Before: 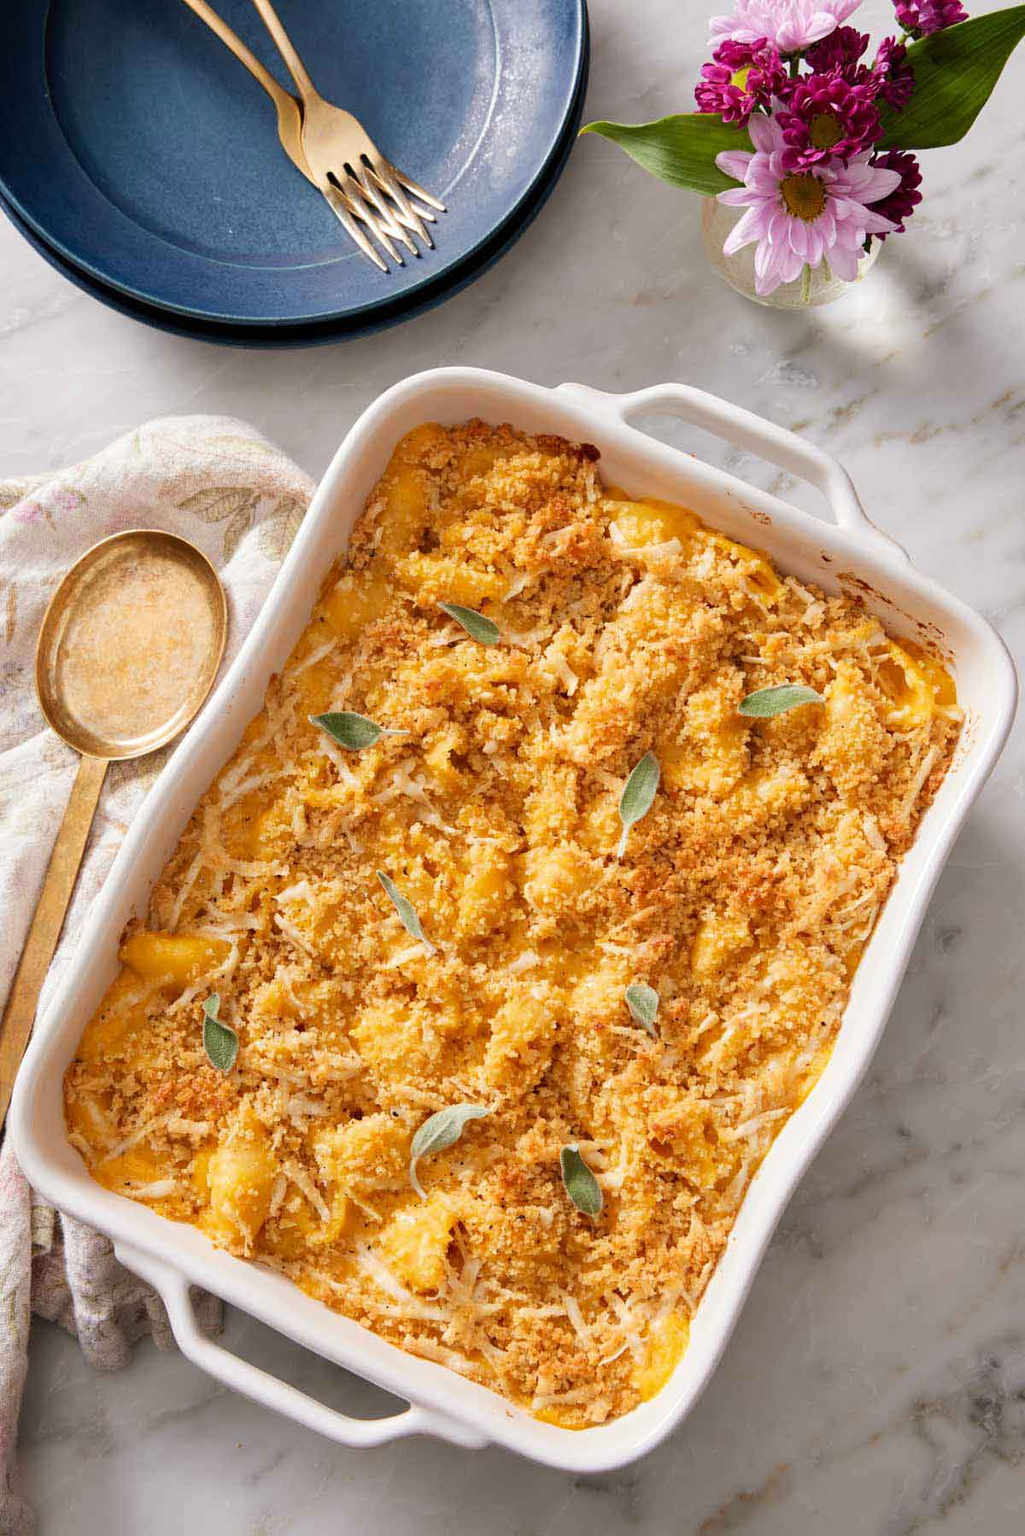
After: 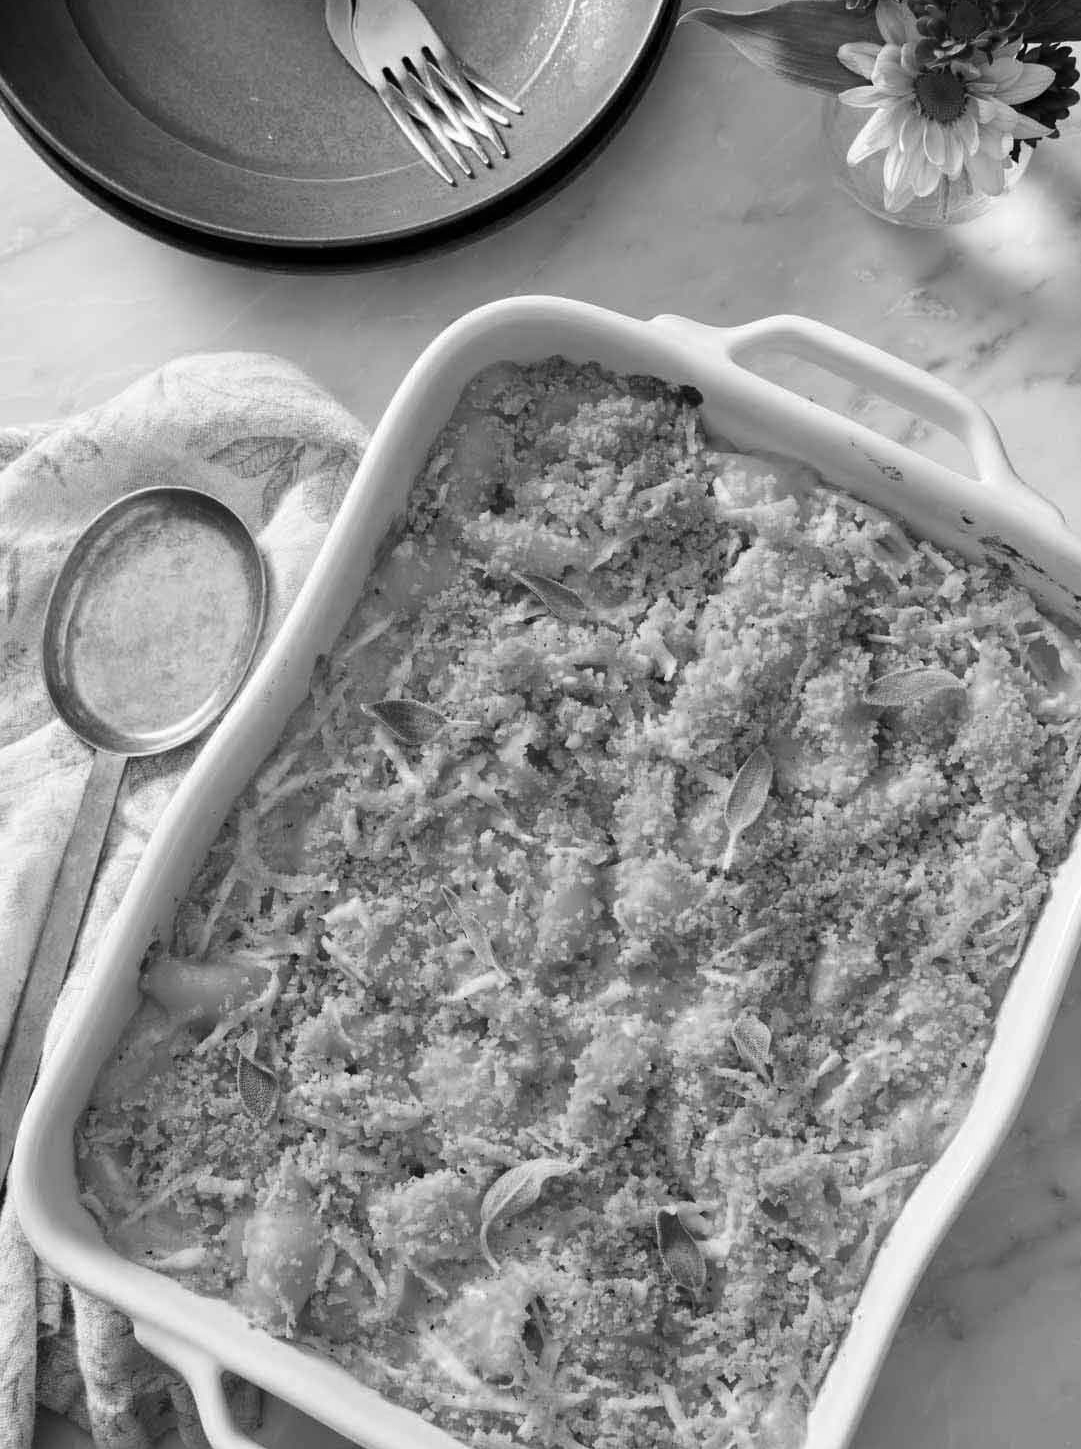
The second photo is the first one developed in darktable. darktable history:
color zones: curves: ch1 [(0.24, 0.629) (0.75, 0.5)]; ch2 [(0.255, 0.454) (0.745, 0.491)]
crop: top 7.47%, right 9.867%, bottom 11.969%
color calibration: output gray [0.18, 0.41, 0.41, 0], x 0.369, y 0.382, temperature 4320.08 K
